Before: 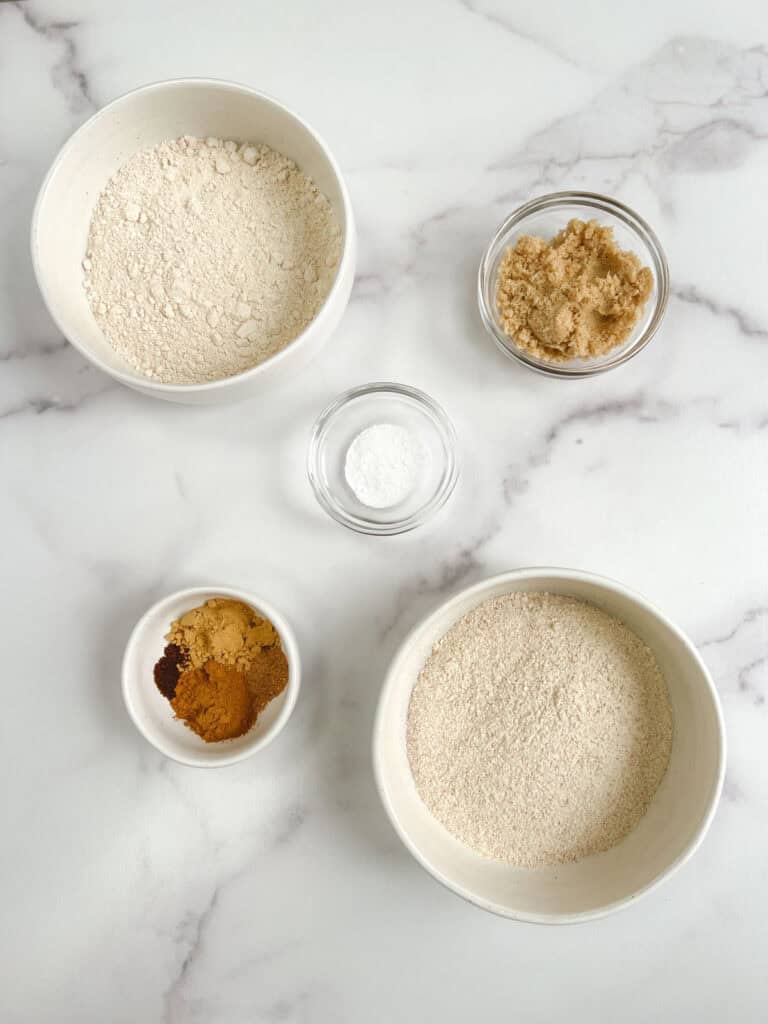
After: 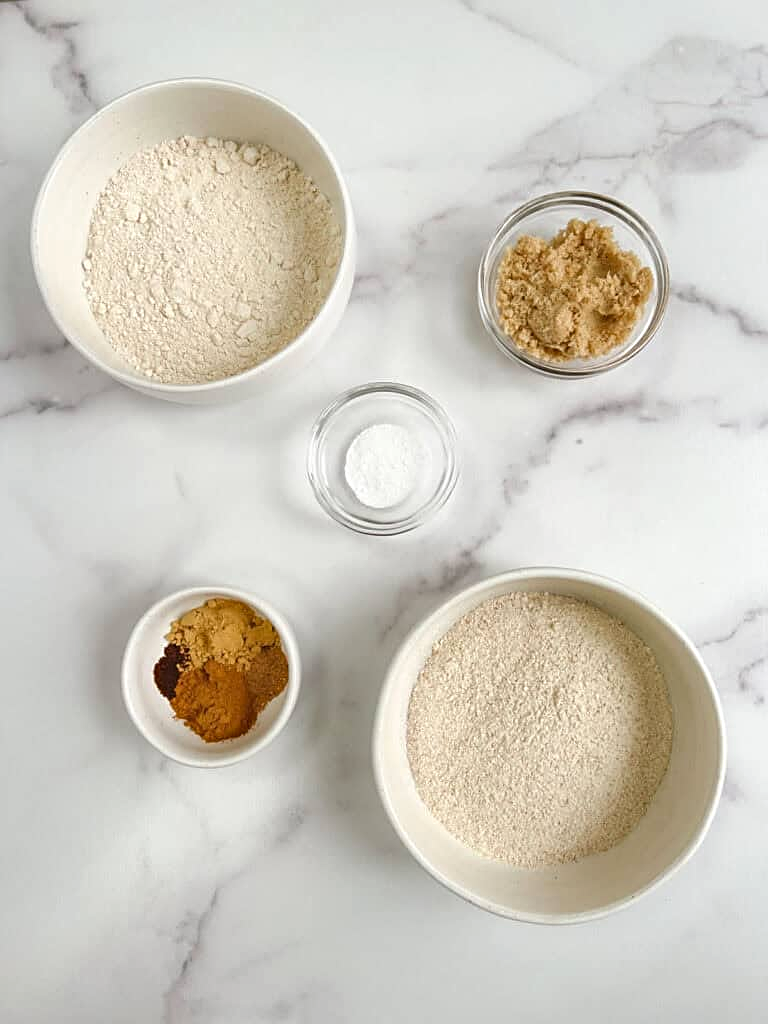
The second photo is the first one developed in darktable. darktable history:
sharpen: on, module defaults
haze removal: strength 0.1, compatibility mode true, adaptive false
